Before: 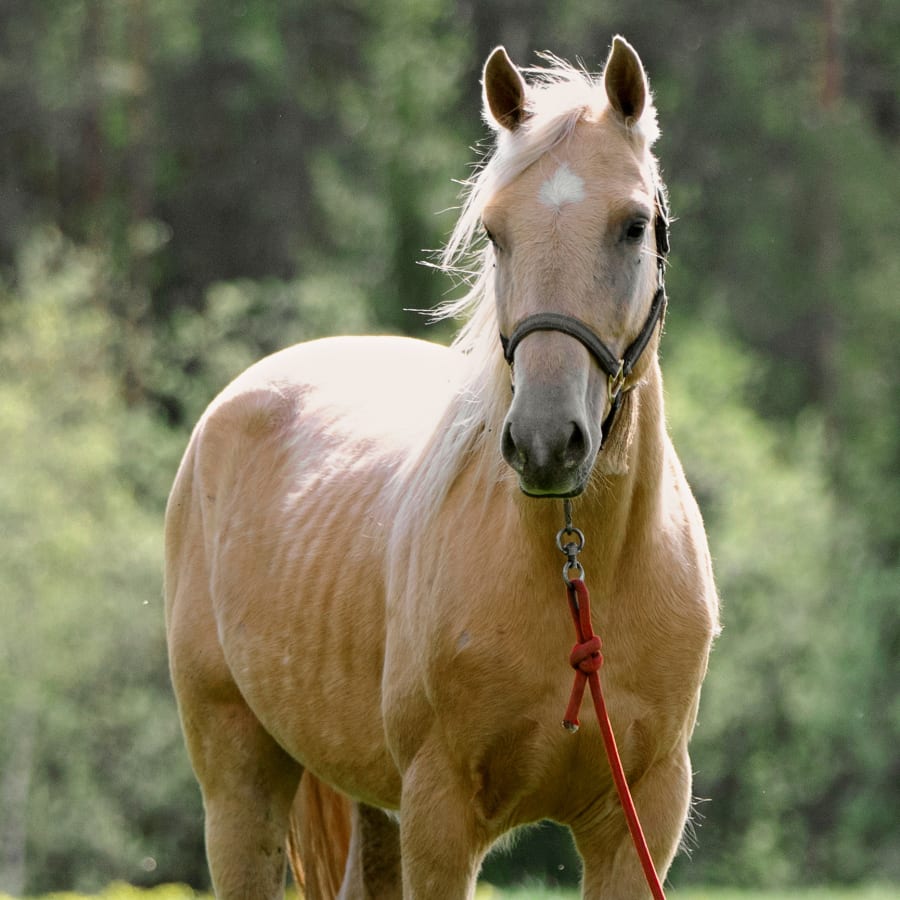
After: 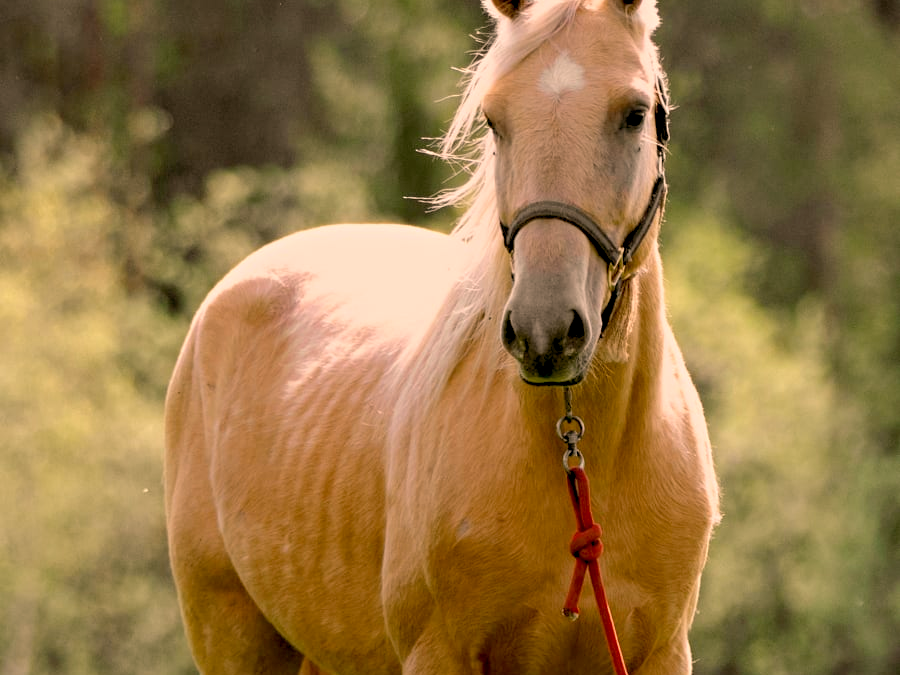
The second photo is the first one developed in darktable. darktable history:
crop and rotate: top 12.5%, bottom 12.5%
color balance rgb: shadows lift › luminance -5%, shadows lift › chroma 1.1%, shadows lift › hue 219°, power › luminance 10%, power › chroma 2.83%, power › hue 60°, highlights gain › chroma 4.52%, highlights gain › hue 33.33°, saturation formula JzAzBz (2021)
sharpen: radius 2.883, amount 0.868, threshold 47.523
exposure: black level correction 0.011, compensate highlight preservation false
